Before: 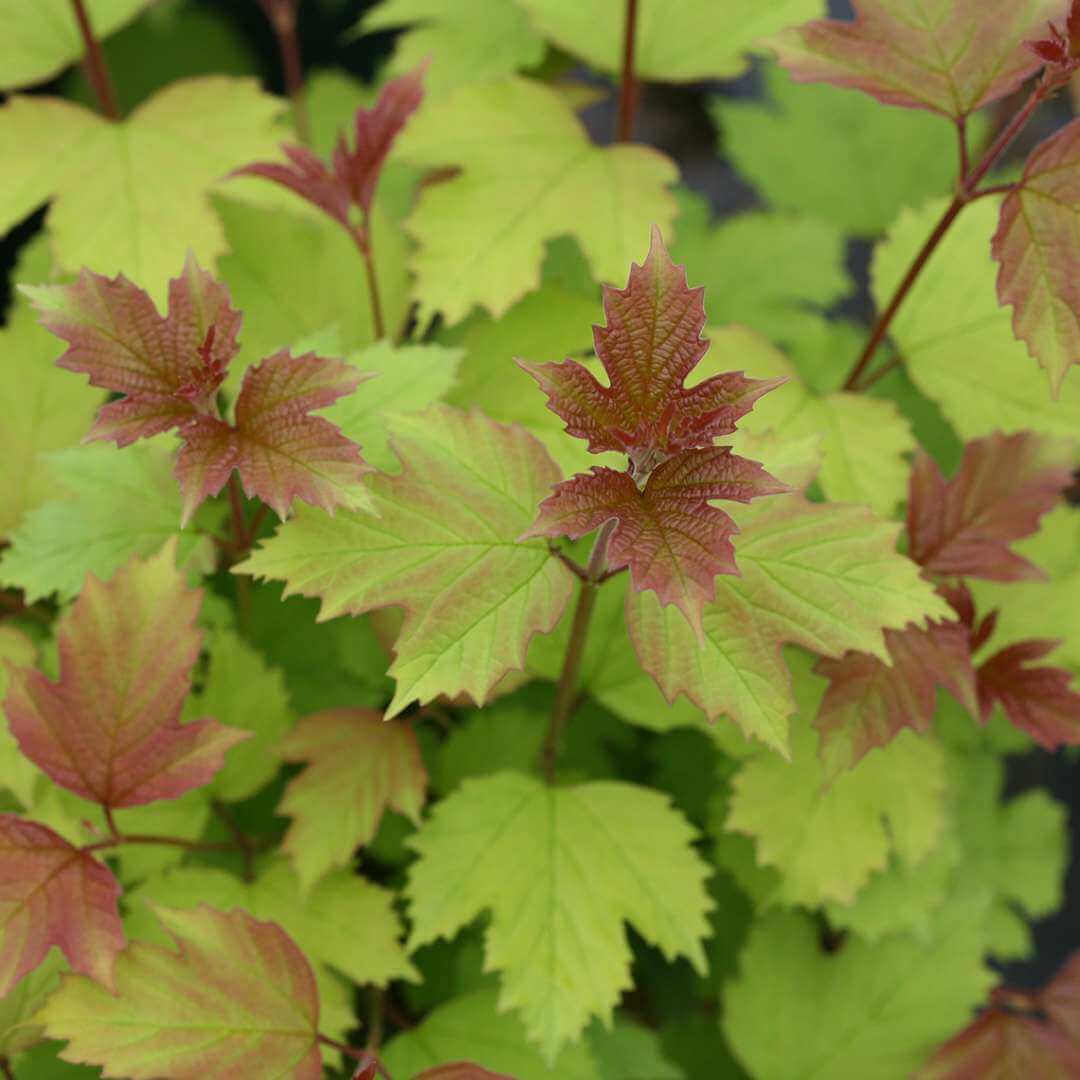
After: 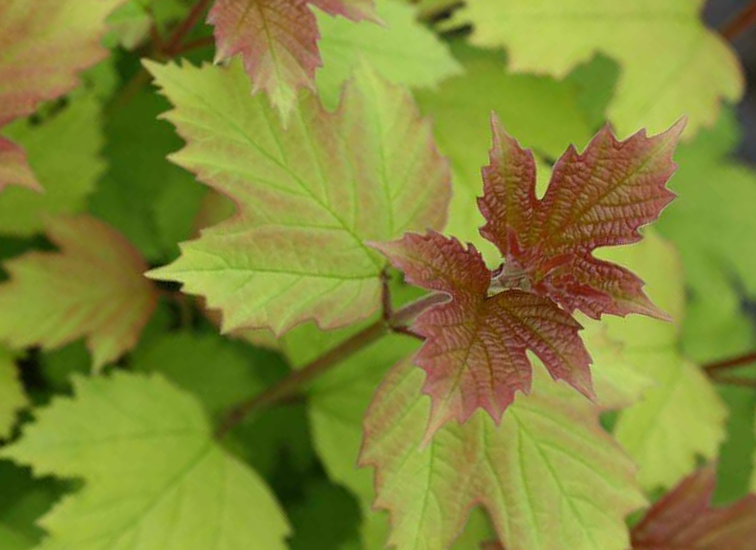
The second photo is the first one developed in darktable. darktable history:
crop and rotate: angle -45.2°, top 16.225%, right 0.893%, bottom 11.717%
